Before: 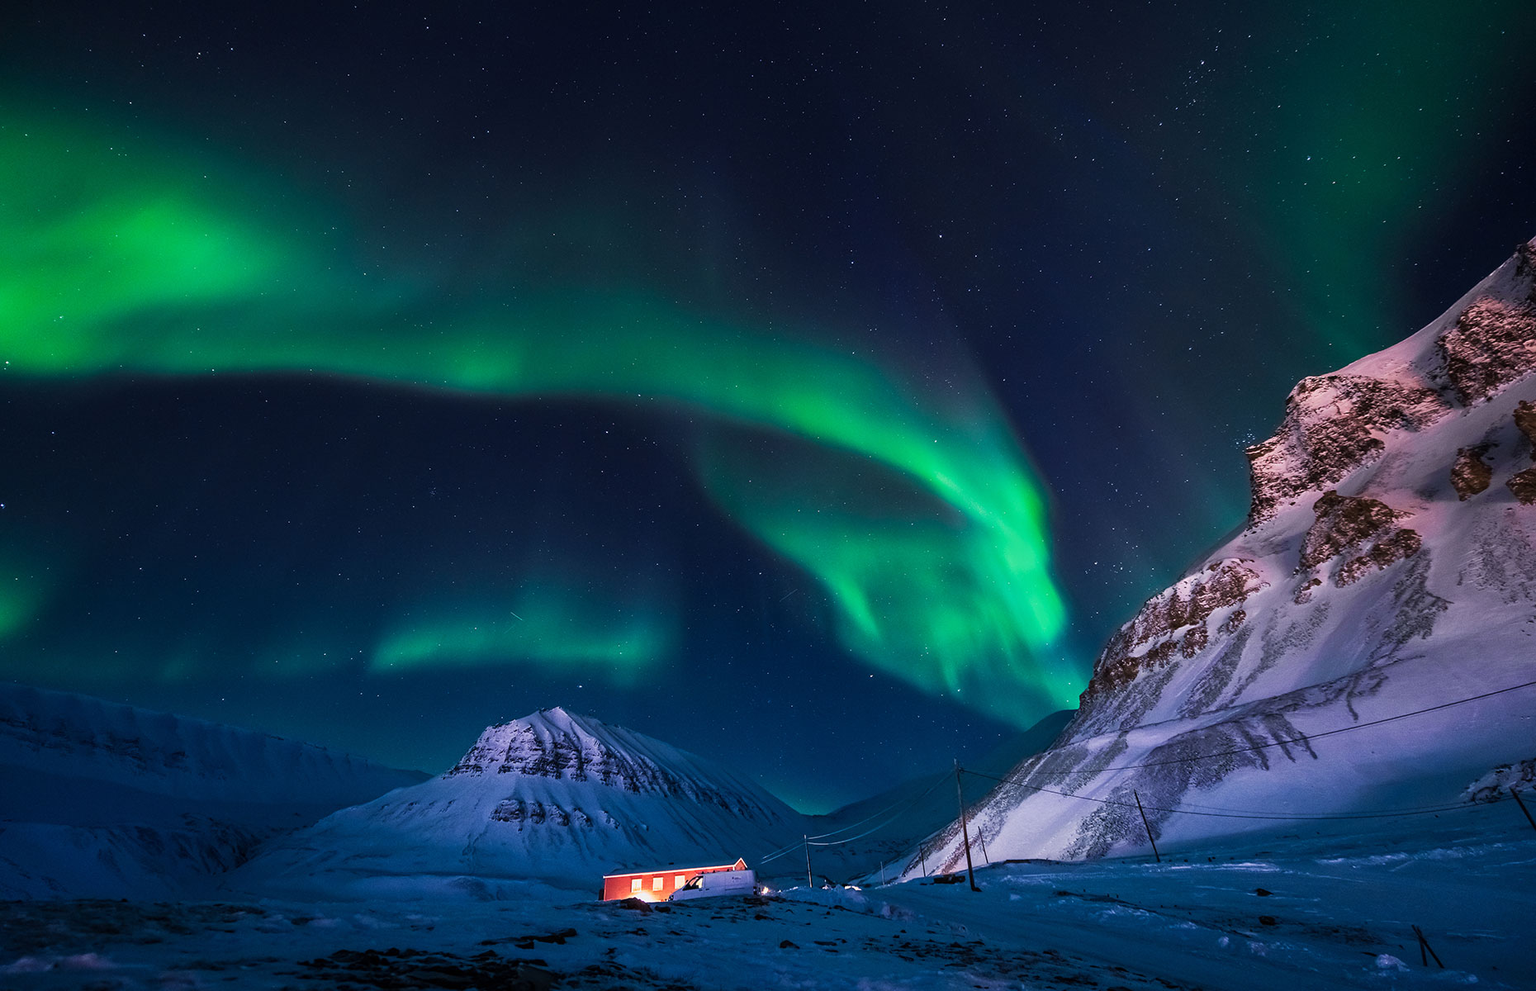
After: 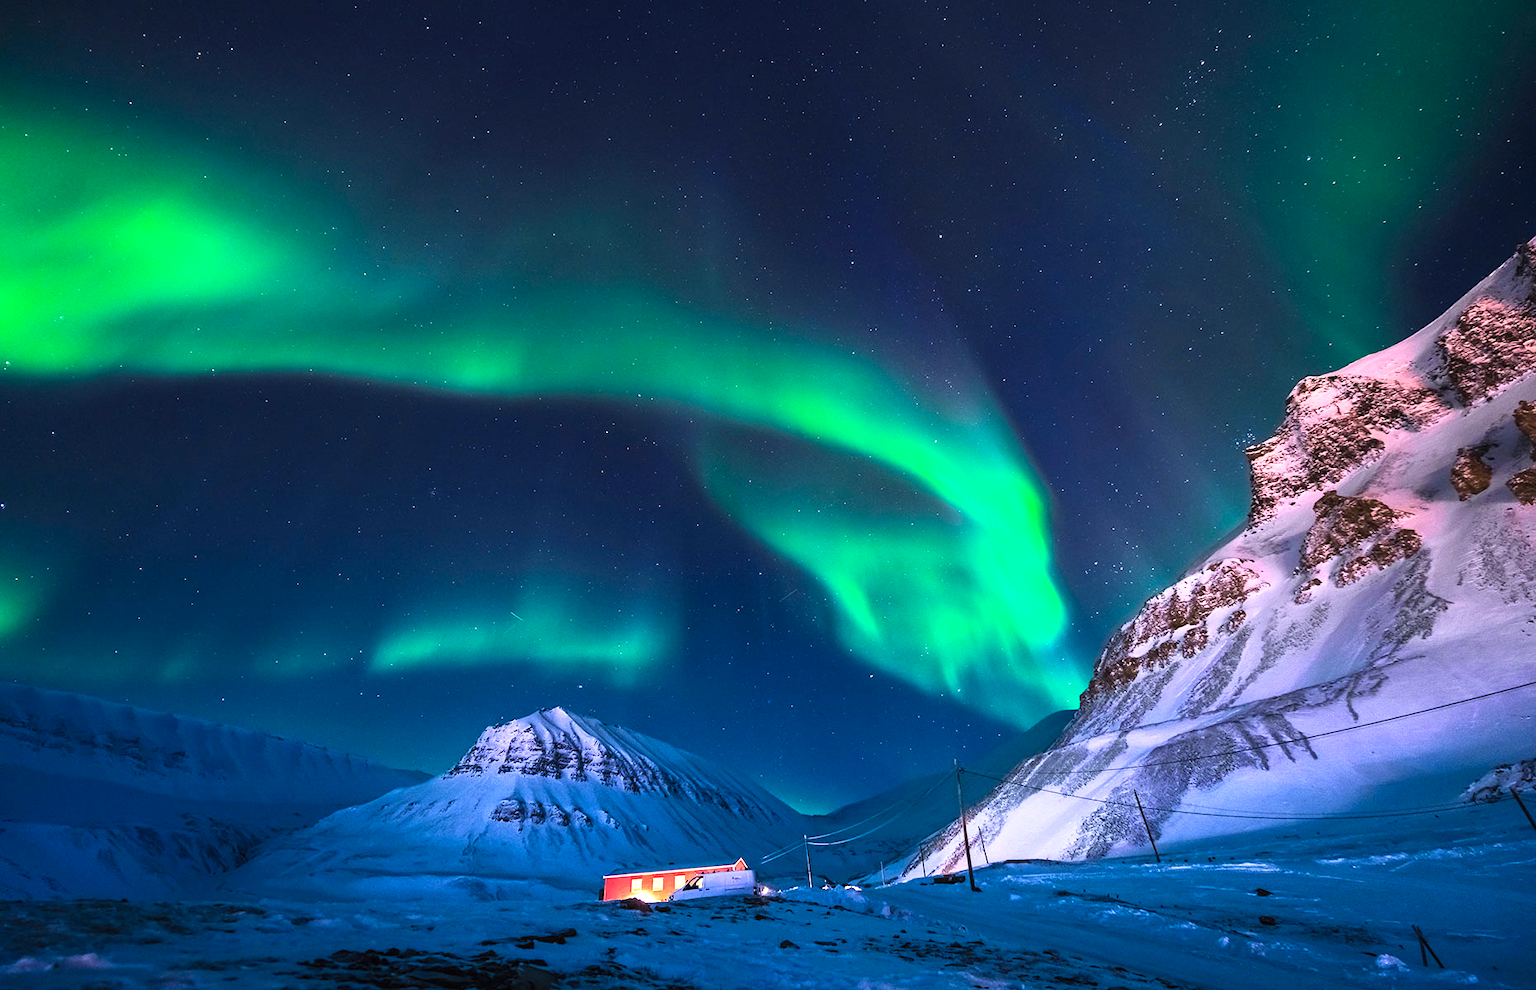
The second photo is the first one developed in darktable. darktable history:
exposure: black level correction 0, exposure 0.695 EV, compensate exposure bias true, compensate highlight preservation false
contrast brightness saturation: contrast 0.203, brightness 0.157, saturation 0.224
